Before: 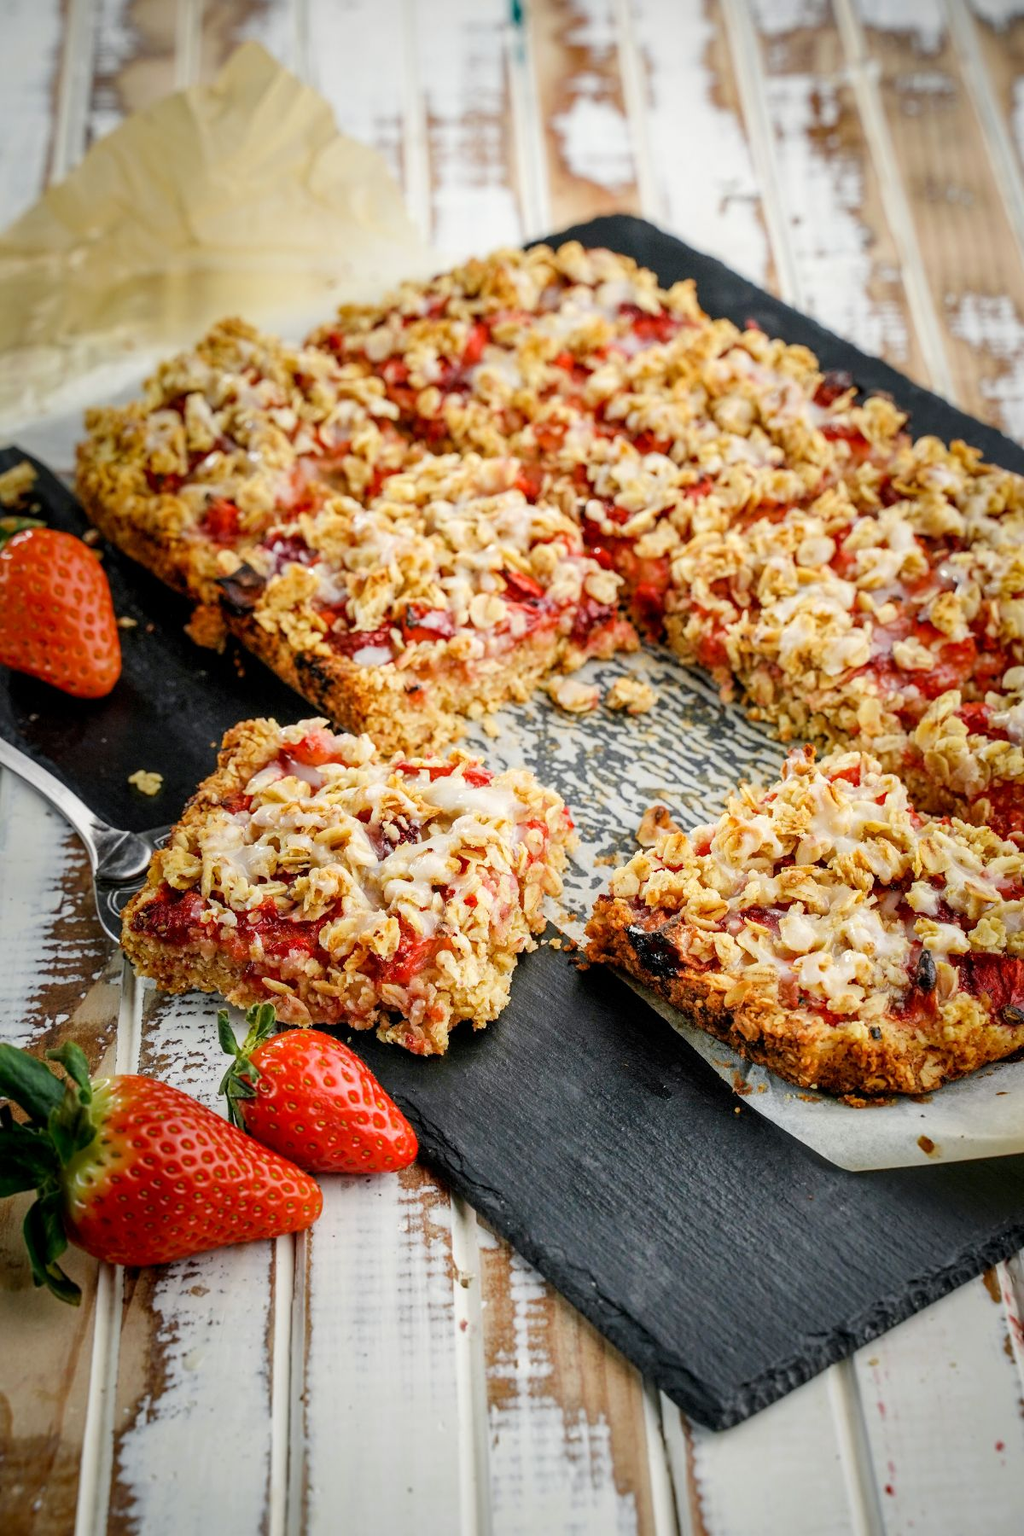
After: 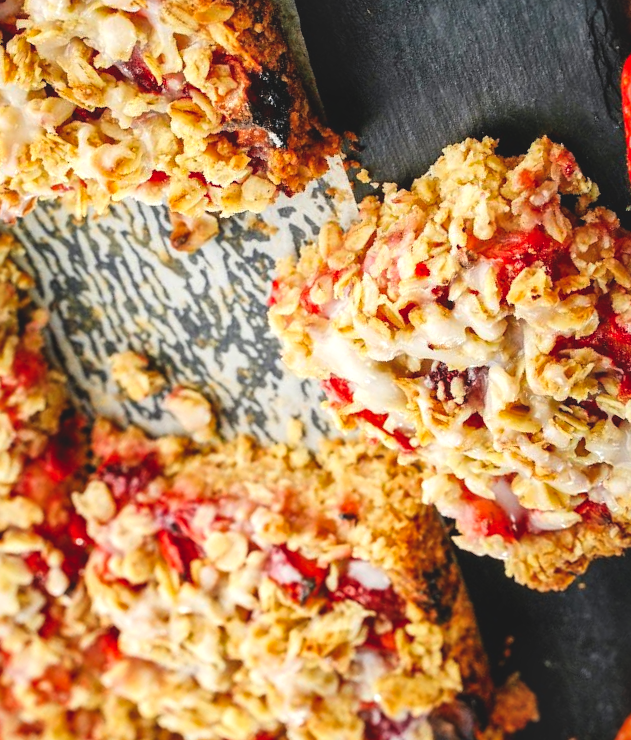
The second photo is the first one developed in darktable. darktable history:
exposure: black level correction -0.014, exposure -0.192 EV, compensate exposure bias true, compensate highlight preservation false
crop and rotate: angle 148.15°, left 9.189%, top 15.608%, right 4.518%, bottom 16.927%
contrast brightness saturation: contrast 0.086, saturation 0.267
local contrast: mode bilateral grid, contrast 19, coarseness 50, detail 119%, midtone range 0.2
shadows and highlights: radius 46.51, white point adjustment 6.81, compress 79.82%, soften with gaussian
